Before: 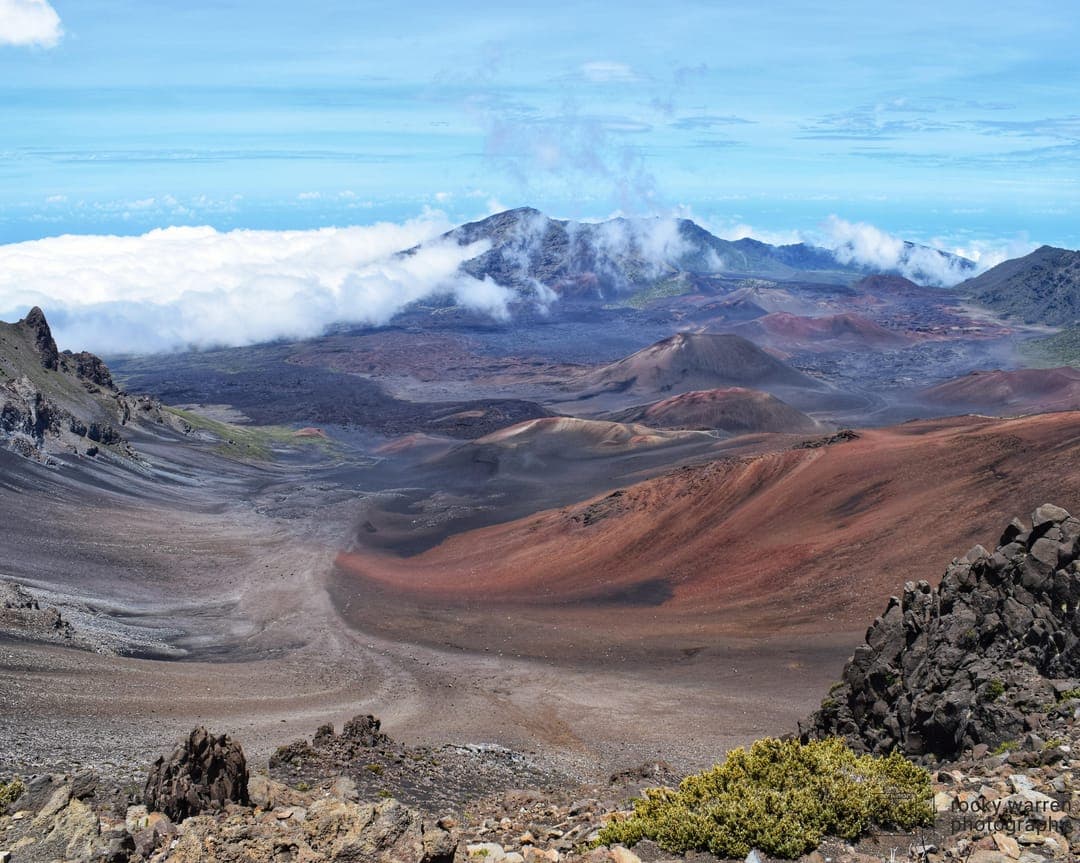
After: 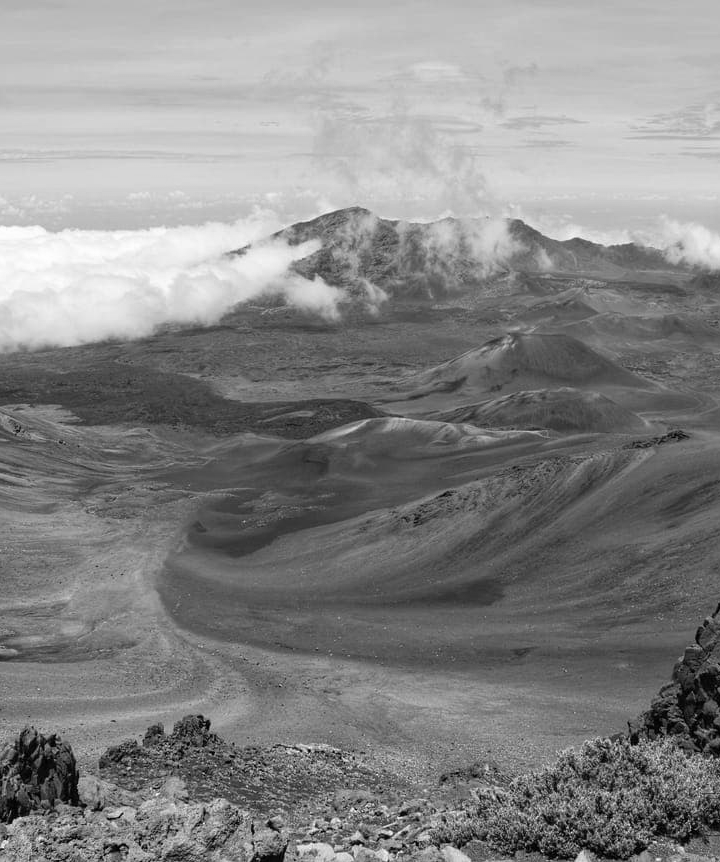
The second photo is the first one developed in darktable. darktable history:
white balance: emerald 1
crop and rotate: left 15.754%, right 17.579%
monochrome: a 0, b 0, size 0.5, highlights 0.57
